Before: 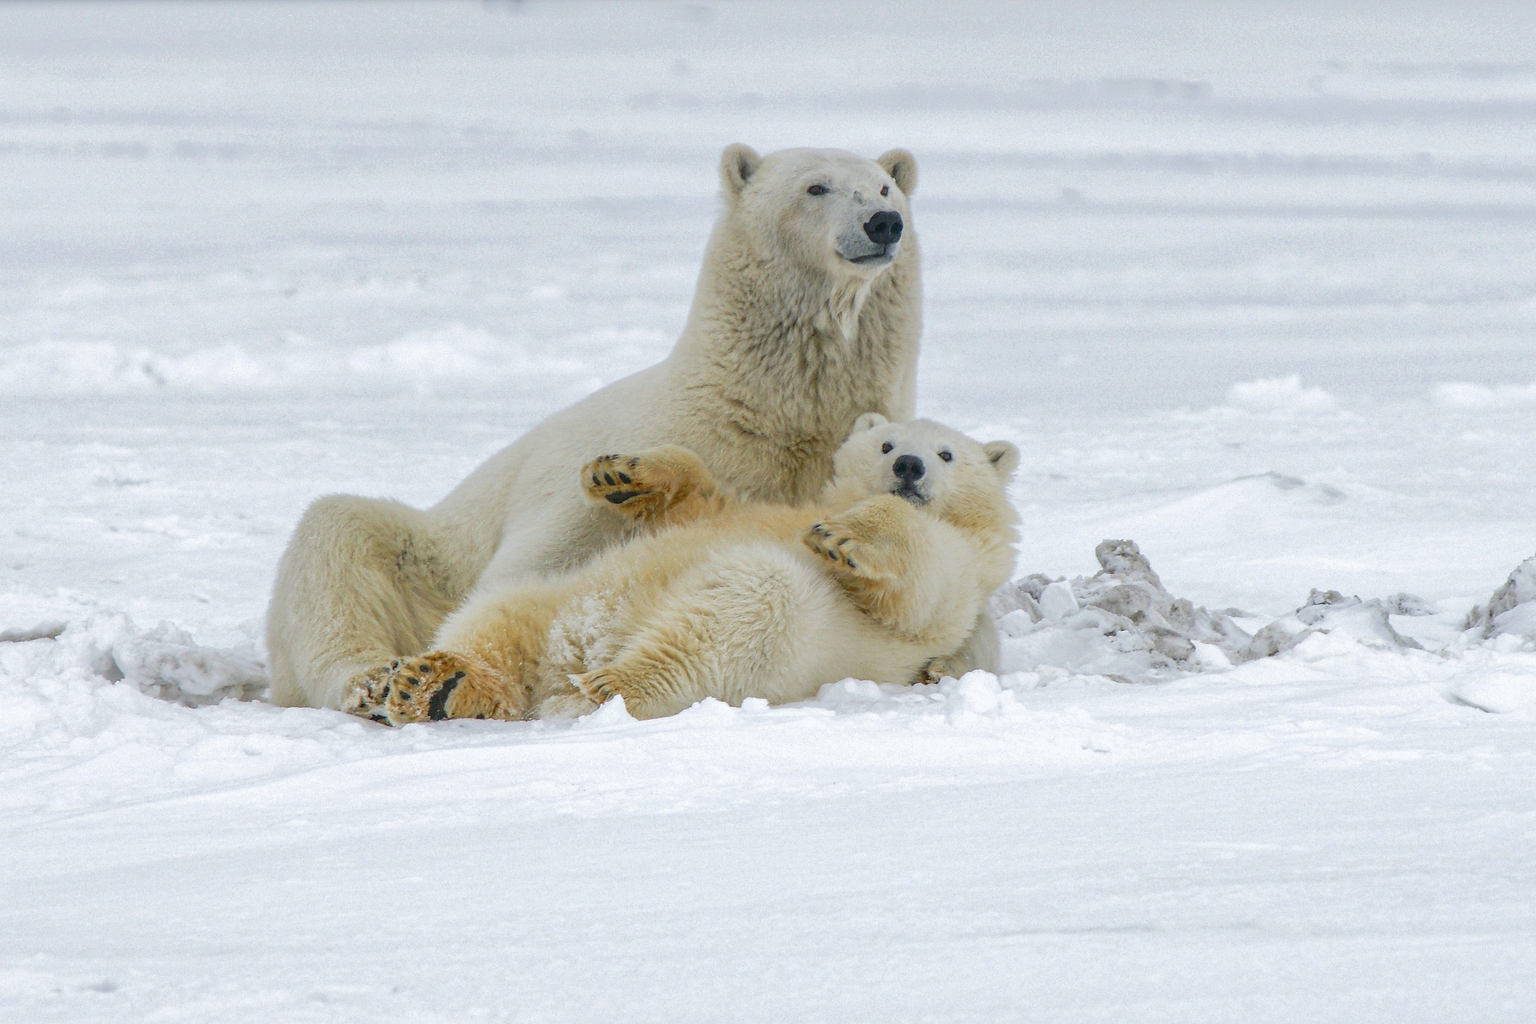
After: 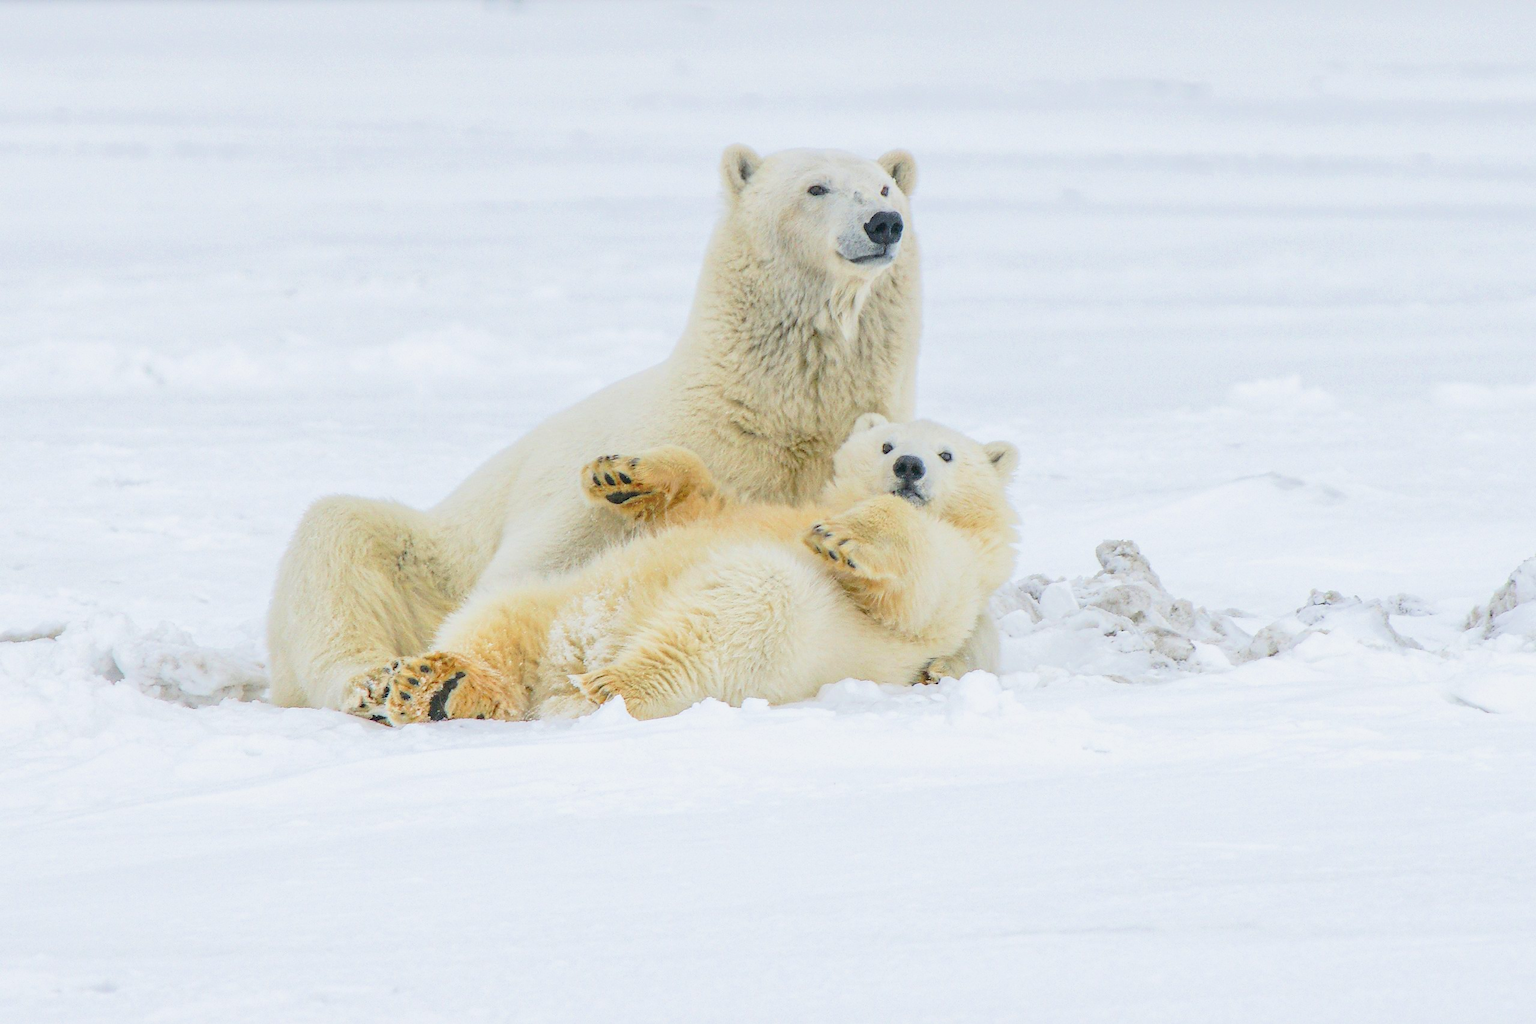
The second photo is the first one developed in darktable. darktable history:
exposure: black level correction 0, exposure 1.099 EV, compensate highlight preservation false
filmic rgb: black relative exposure -7.65 EV, white relative exposure 4.56 EV, threshold 2.99 EV, hardness 3.61, color science v6 (2022), enable highlight reconstruction true
